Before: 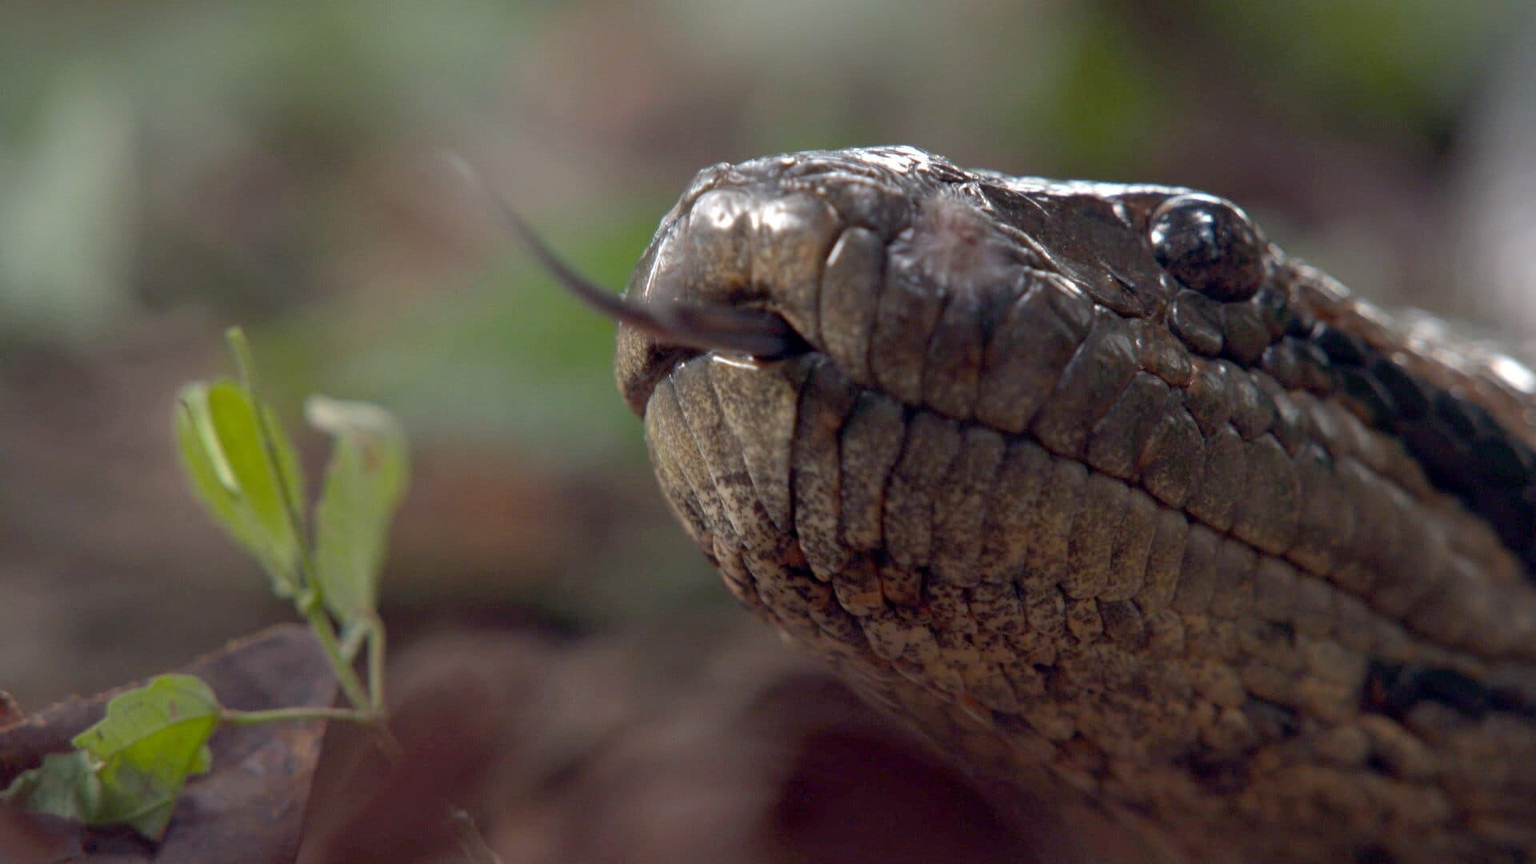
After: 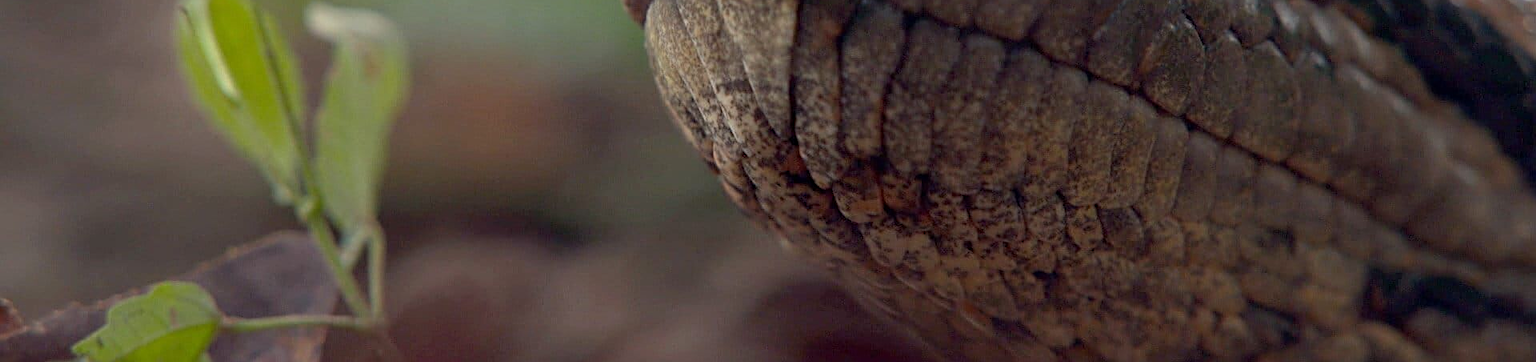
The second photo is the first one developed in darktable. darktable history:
crop: top 45.551%, bottom 12.262%
sharpen: on, module defaults
exposure: exposure 0.078 EV, compensate highlight preservation false
